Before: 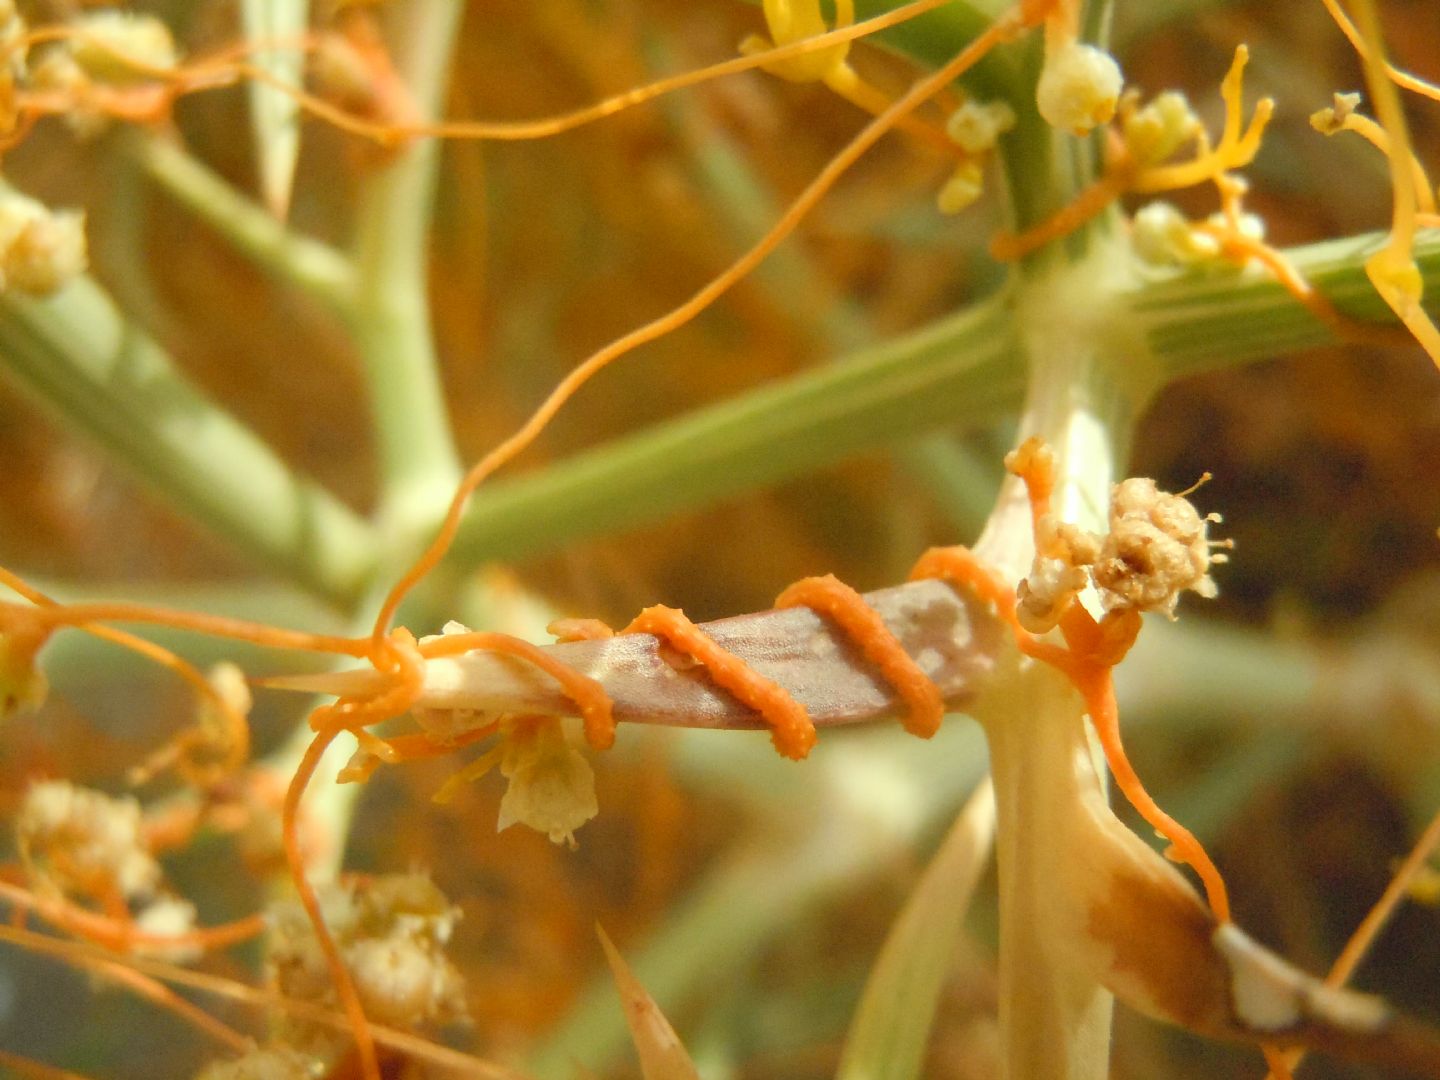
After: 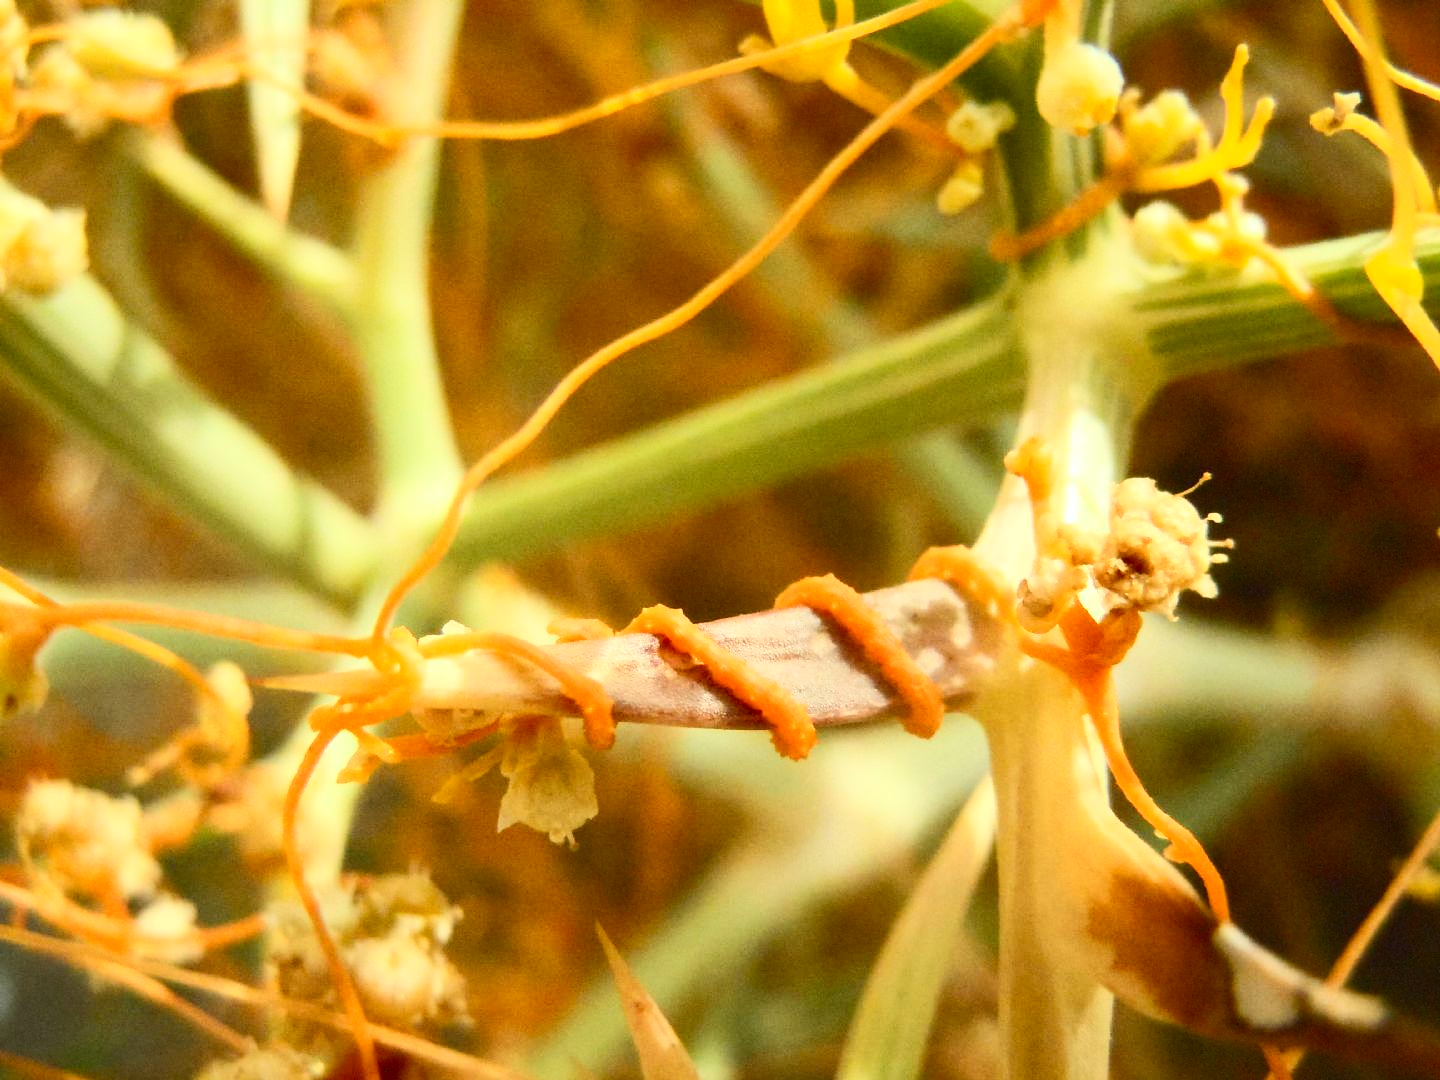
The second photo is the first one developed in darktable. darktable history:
contrast brightness saturation: contrast 0.402, brightness 0.099, saturation 0.213
